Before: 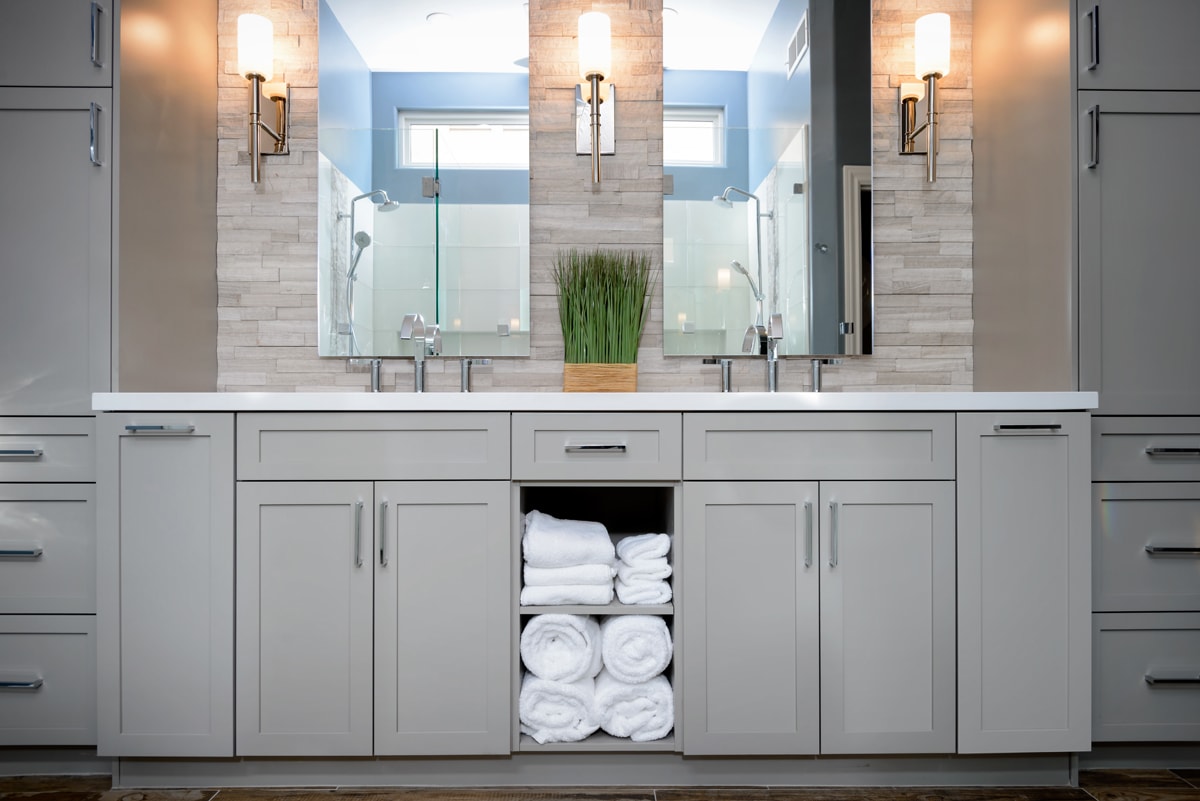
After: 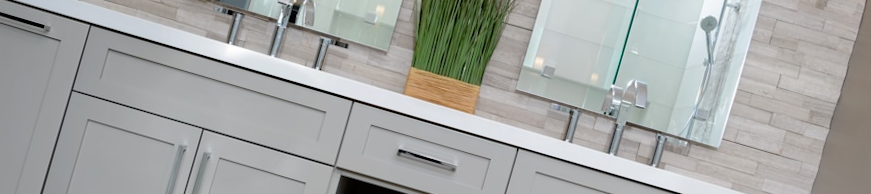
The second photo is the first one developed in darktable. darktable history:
crop and rotate: angle 16.12°, top 30.835%, bottom 35.653%
white balance: emerald 1
